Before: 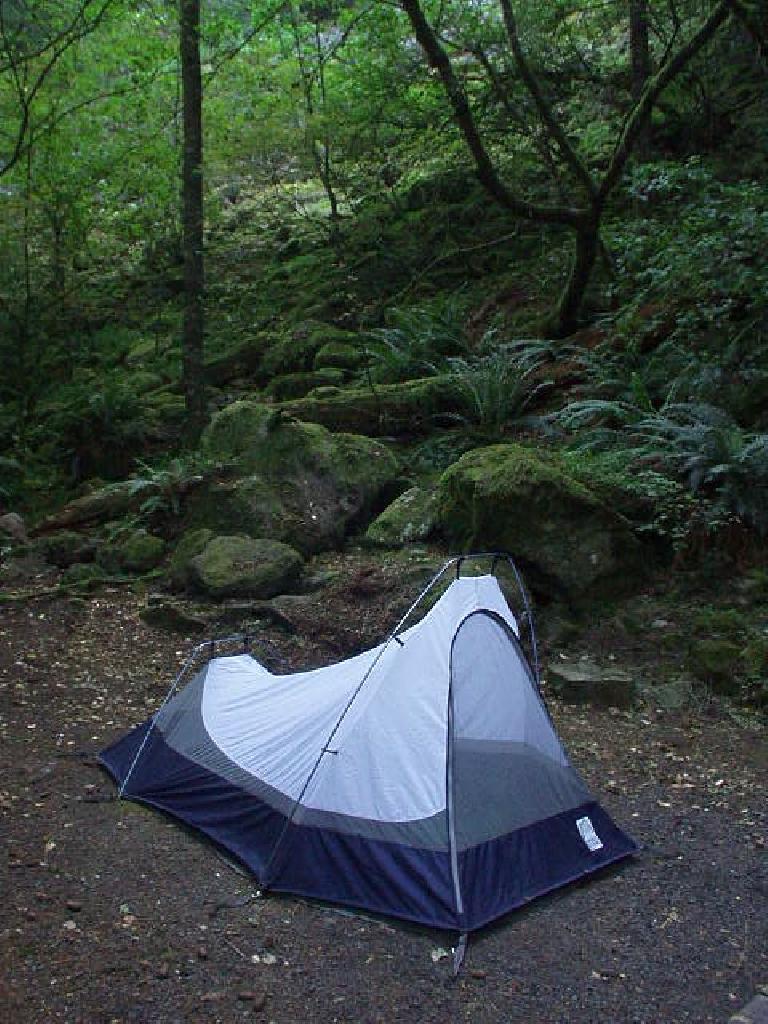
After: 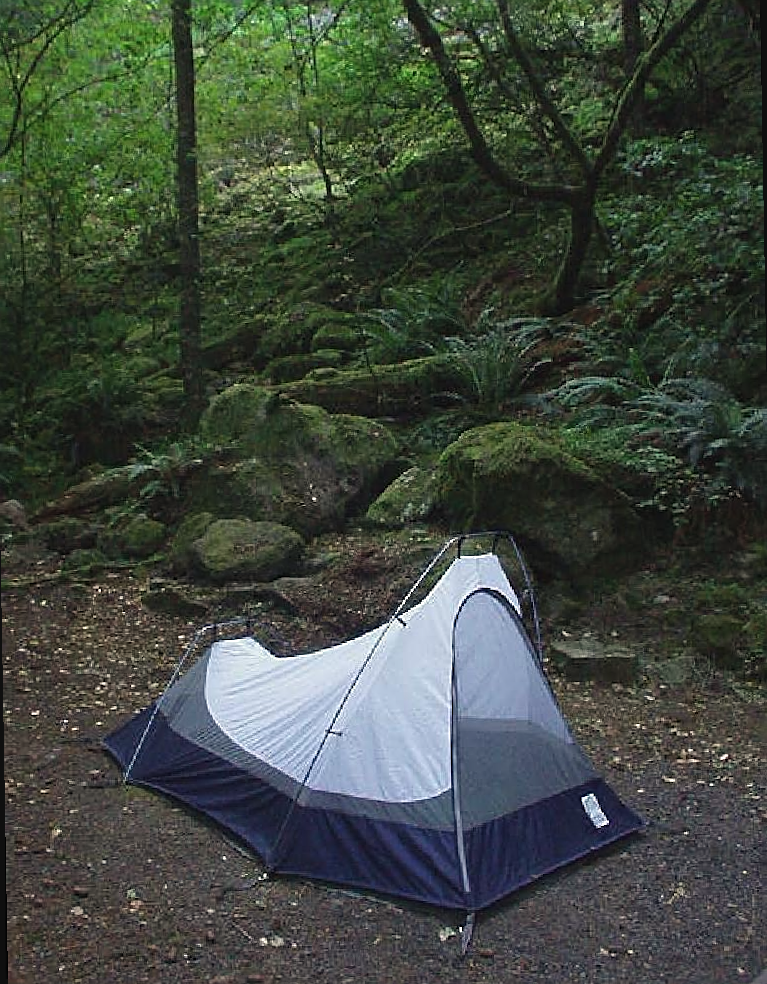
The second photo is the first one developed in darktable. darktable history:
exposure: black level correction -0.005, exposure 0.054 EV, compensate highlight preservation false
white balance: red 1.045, blue 0.932
rotate and perspective: rotation -1°, crop left 0.011, crop right 0.989, crop top 0.025, crop bottom 0.975
sharpen: on, module defaults
